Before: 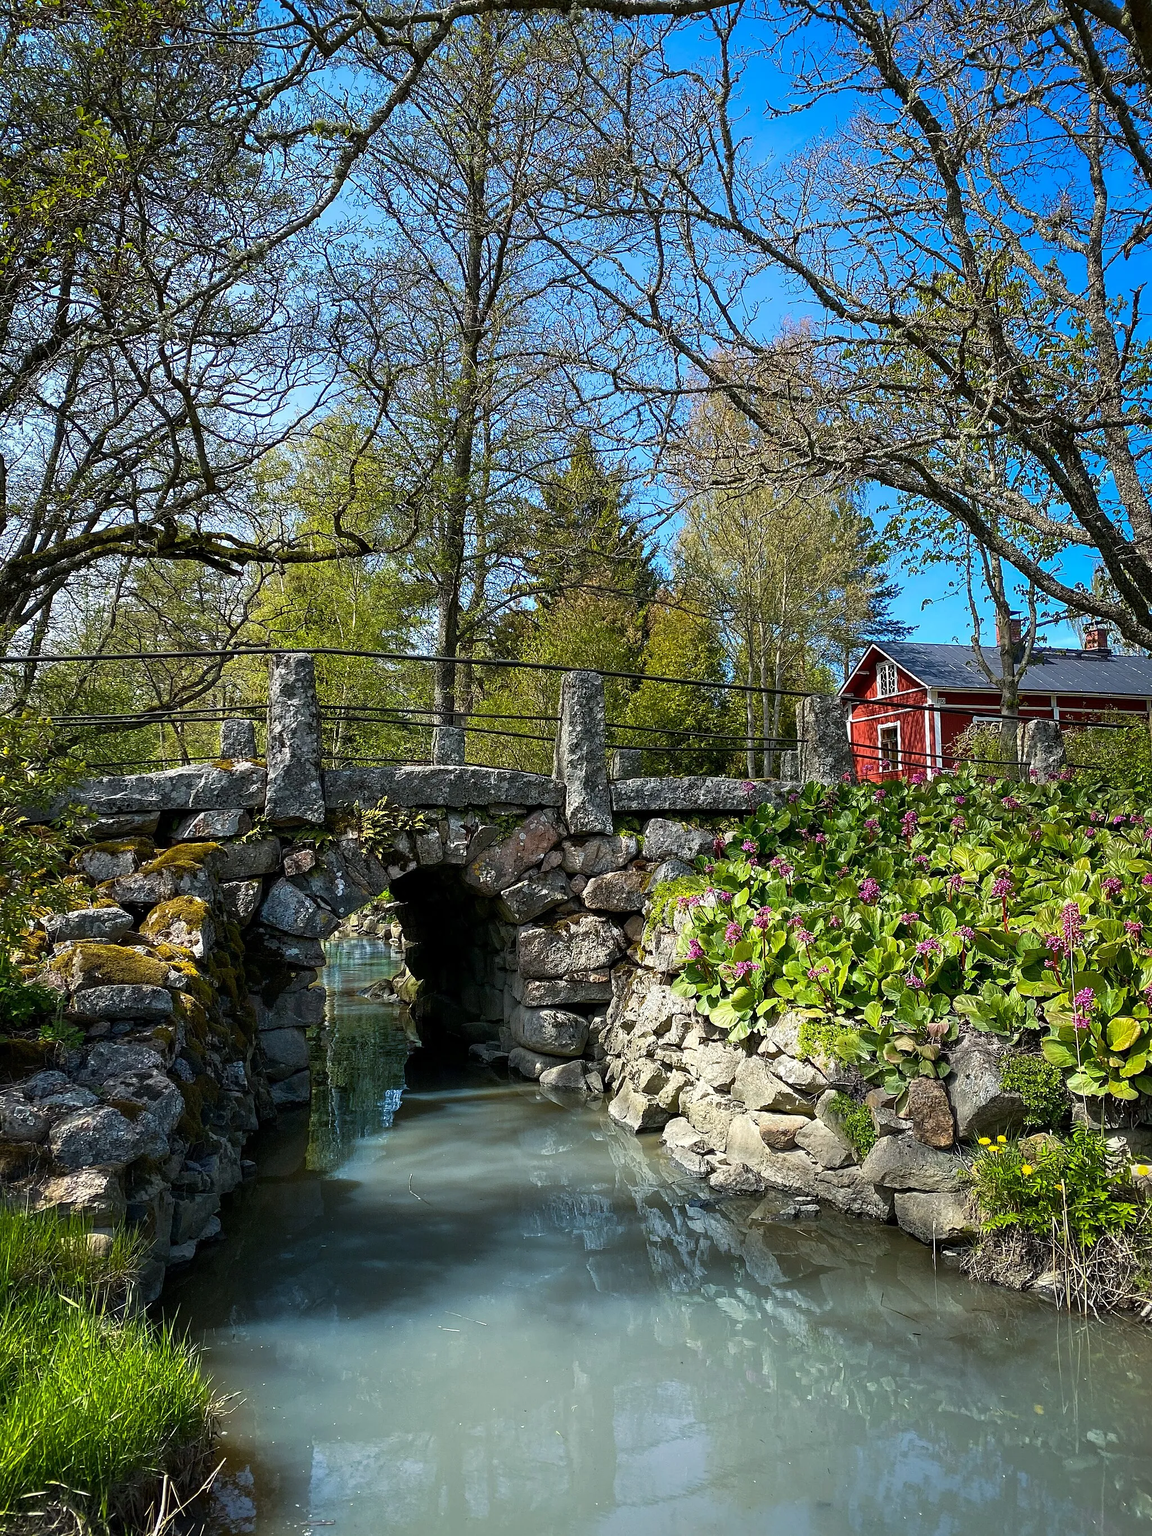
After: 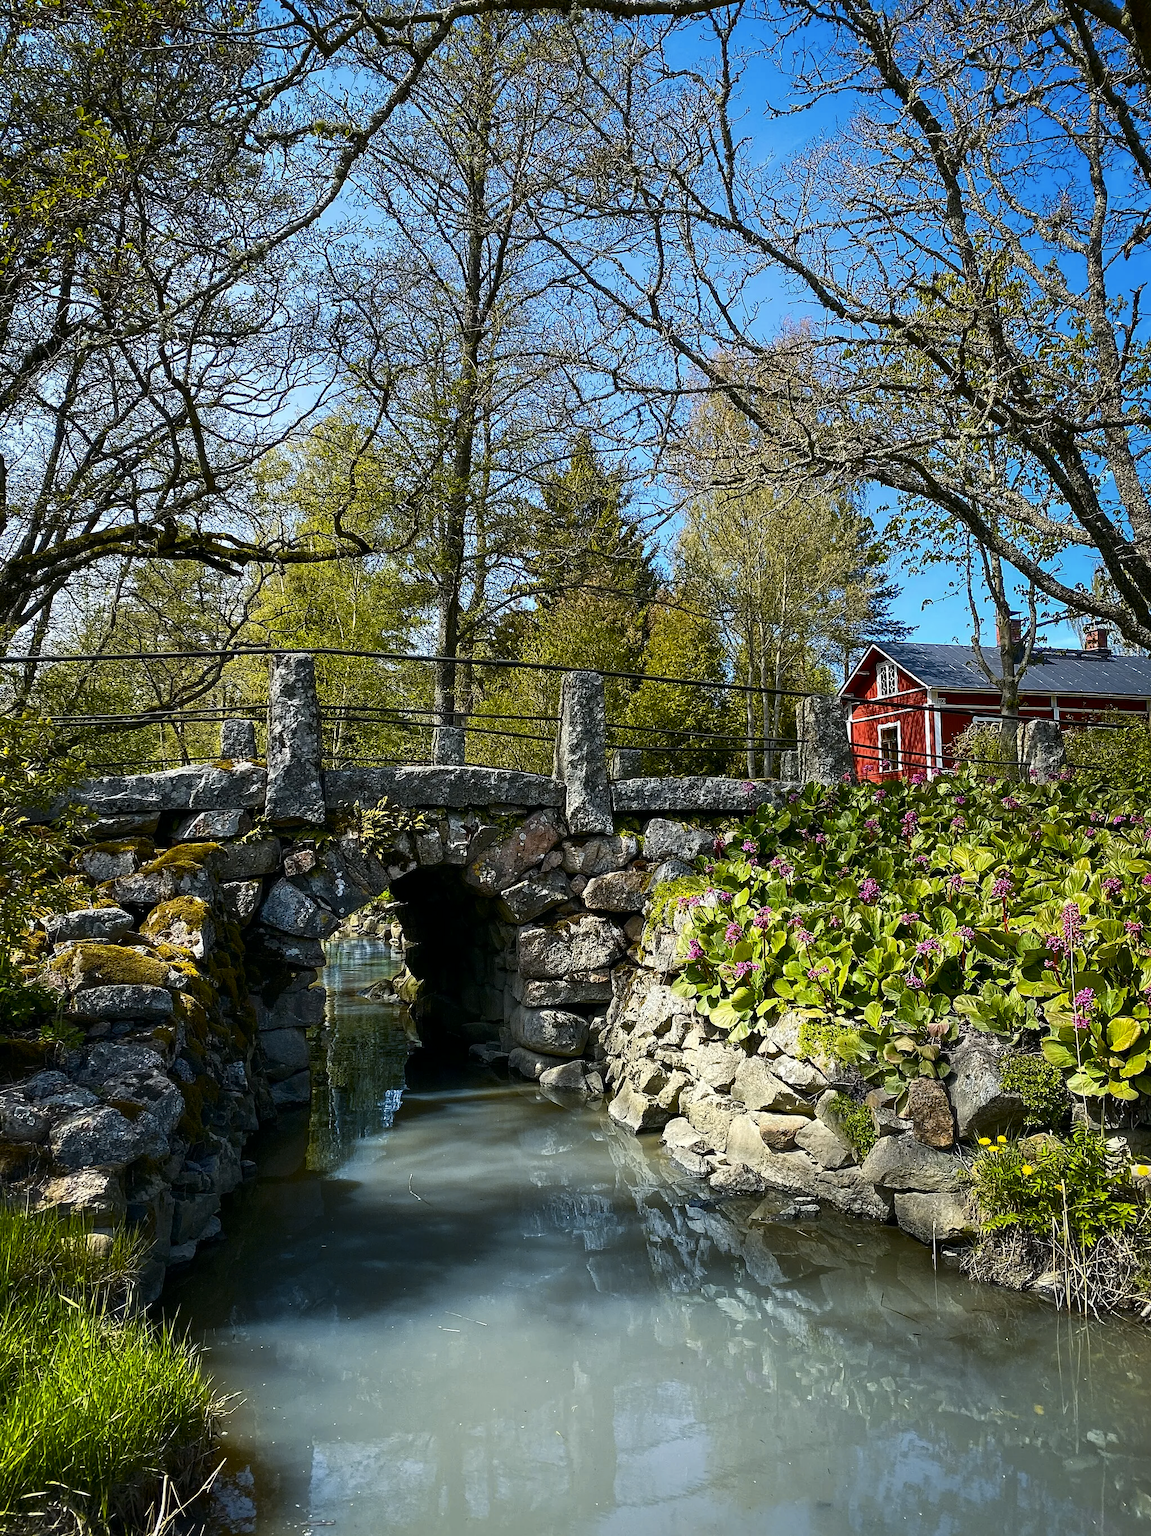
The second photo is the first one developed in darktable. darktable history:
tone curve: curves: ch0 [(0, 0) (0.227, 0.17) (0.766, 0.774) (1, 1)]; ch1 [(0, 0) (0.114, 0.127) (0.437, 0.452) (0.498, 0.495) (0.579, 0.576) (1, 1)]; ch2 [(0, 0) (0.233, 0.259) (0.493, 0.492) (0.568, 0.579) (1, 1)], color space Lab, independent channels, preserve colors none
